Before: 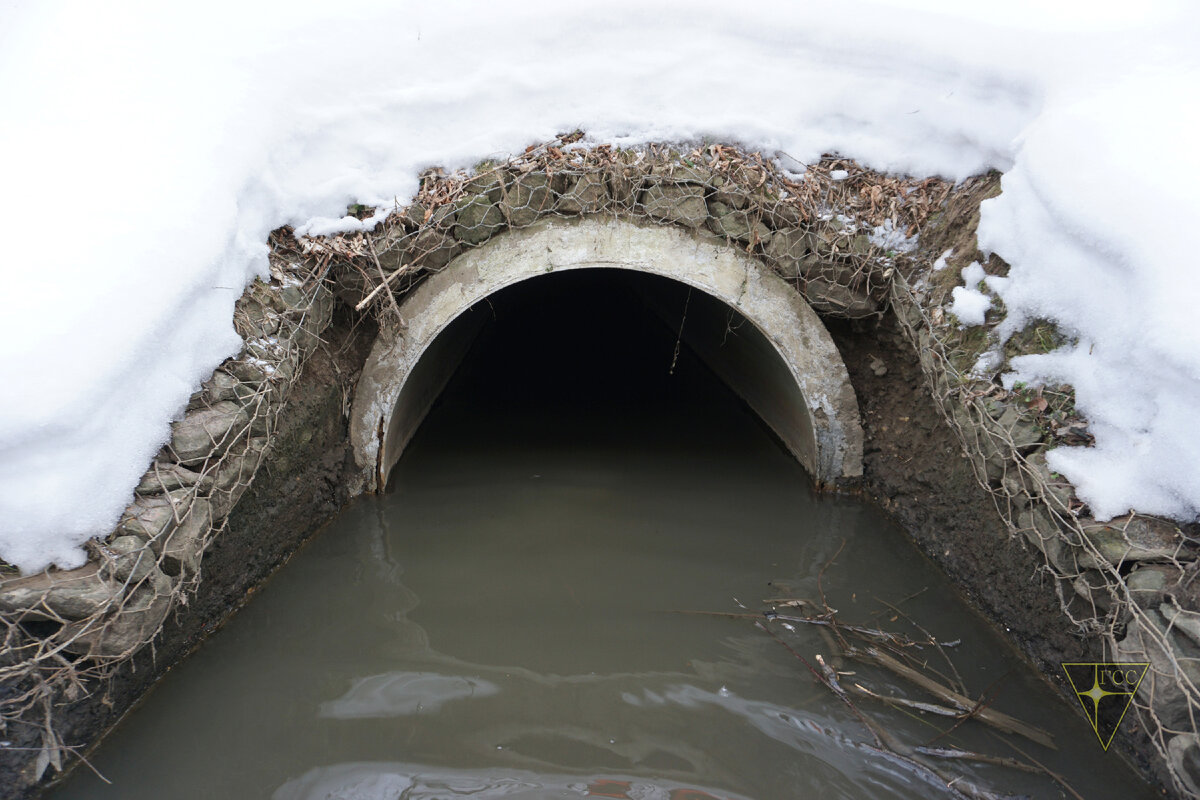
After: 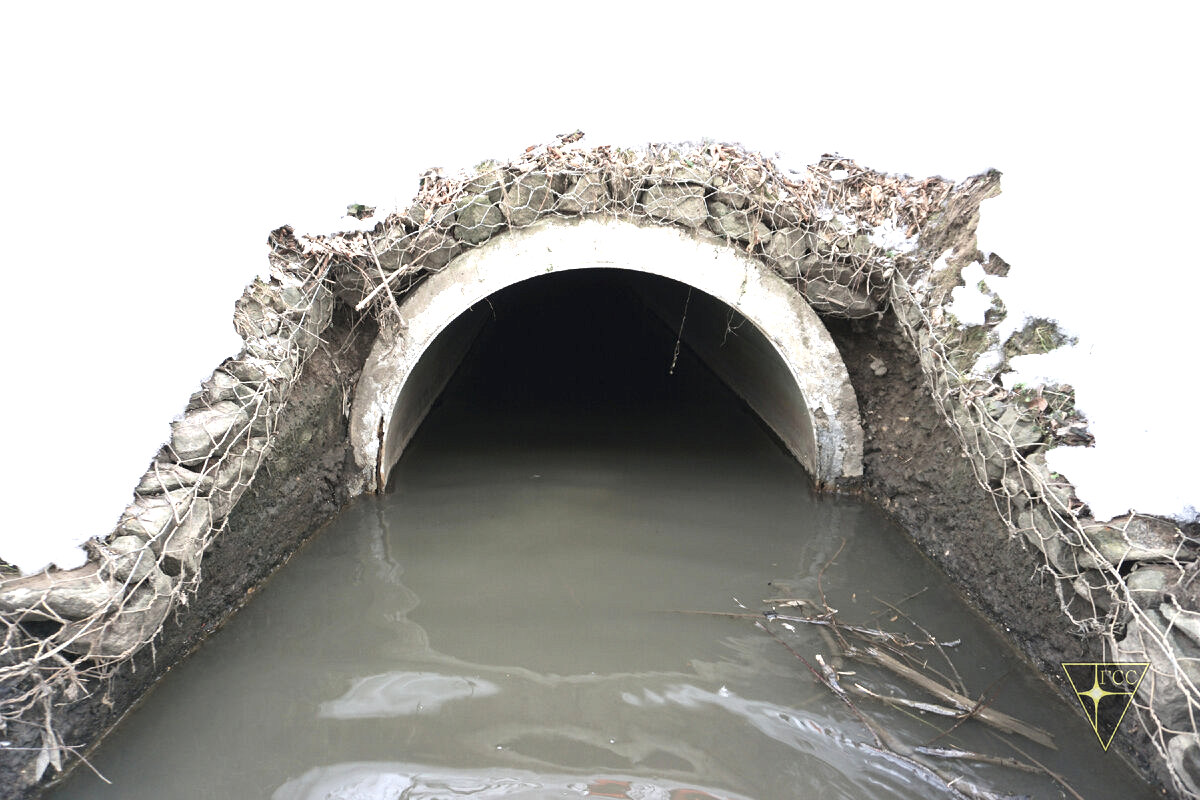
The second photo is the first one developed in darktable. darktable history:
exposure: black level correction 0, exposure 1.464 EV, compensate highlight preservation false
contrast brightness saturation: contrast 0.098, saturation -0.299
